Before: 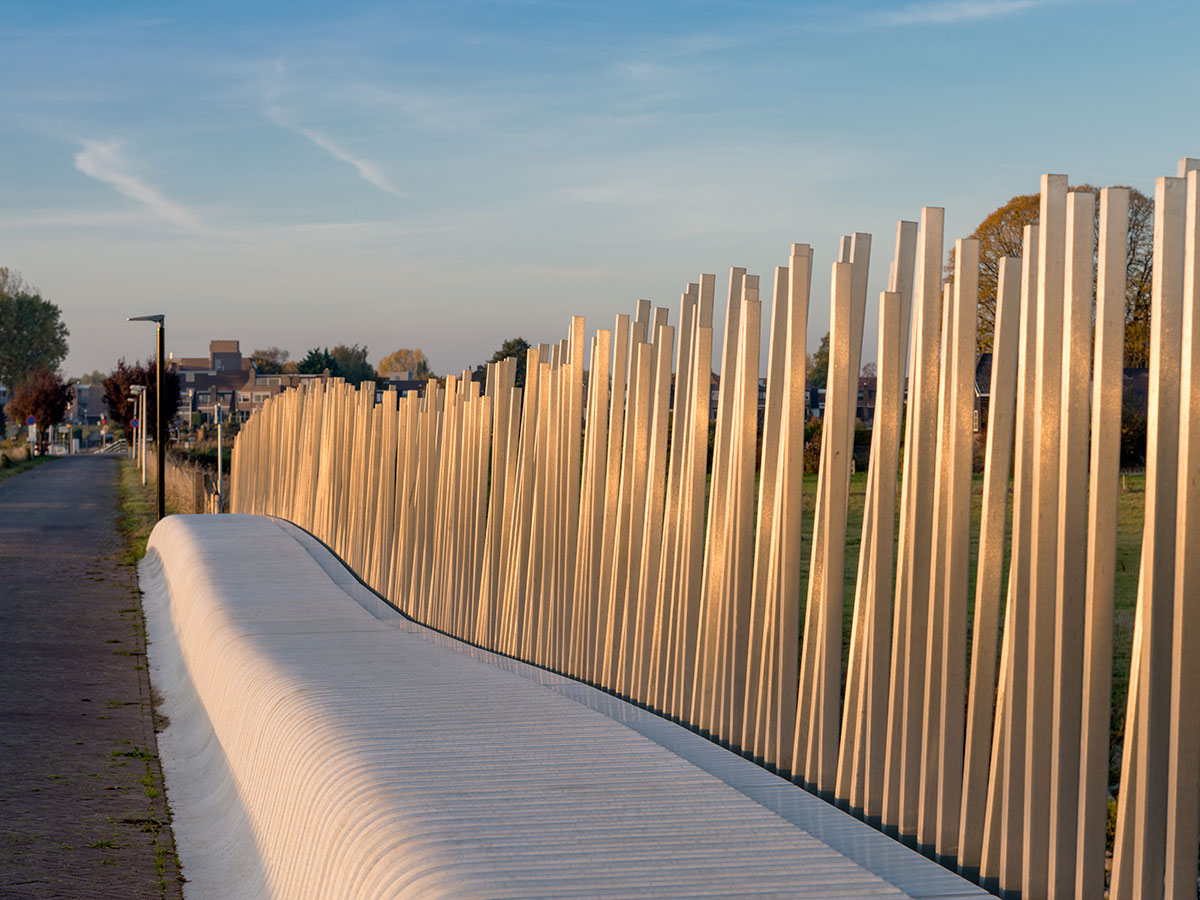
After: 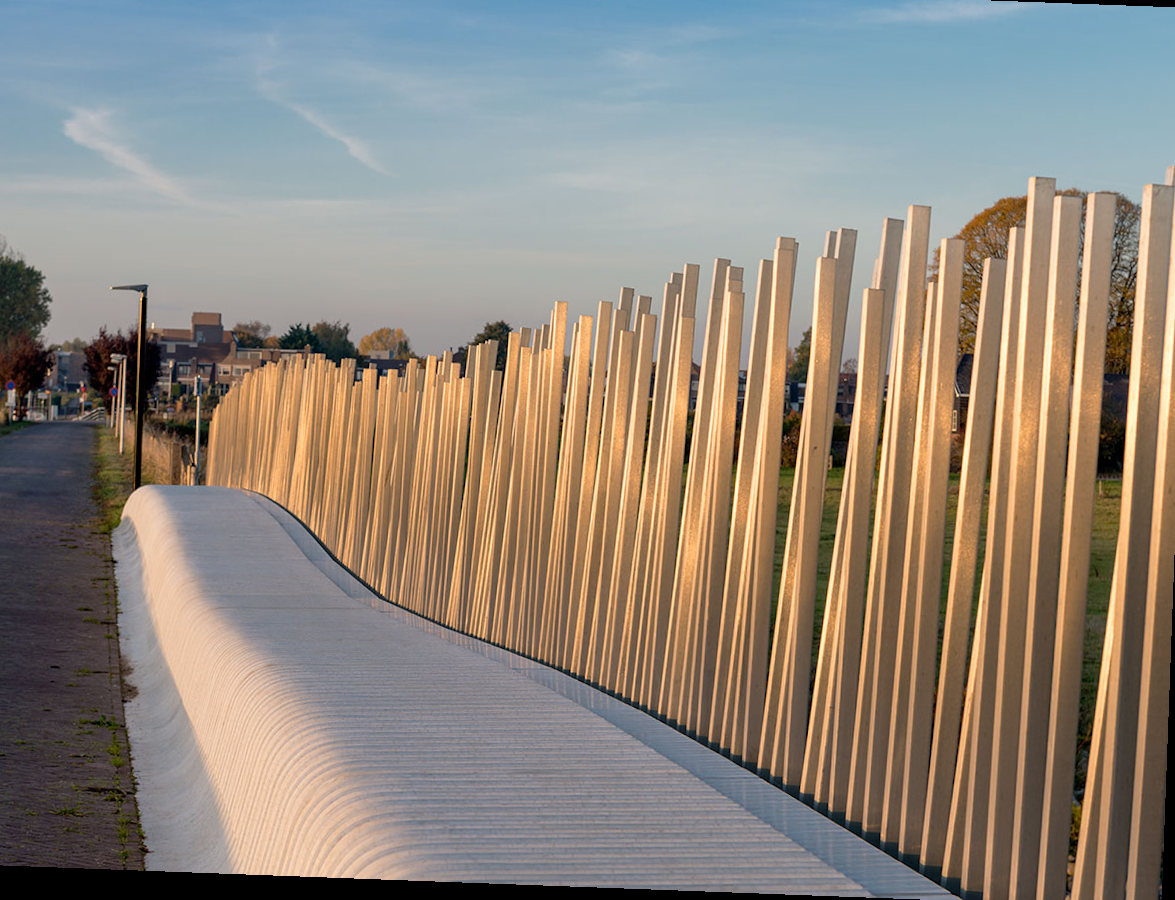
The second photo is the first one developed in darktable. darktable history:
crop and rotate: angle -2.12°, left 3.135%, top 3.905%, right 1.455%, bottom 0.72%
